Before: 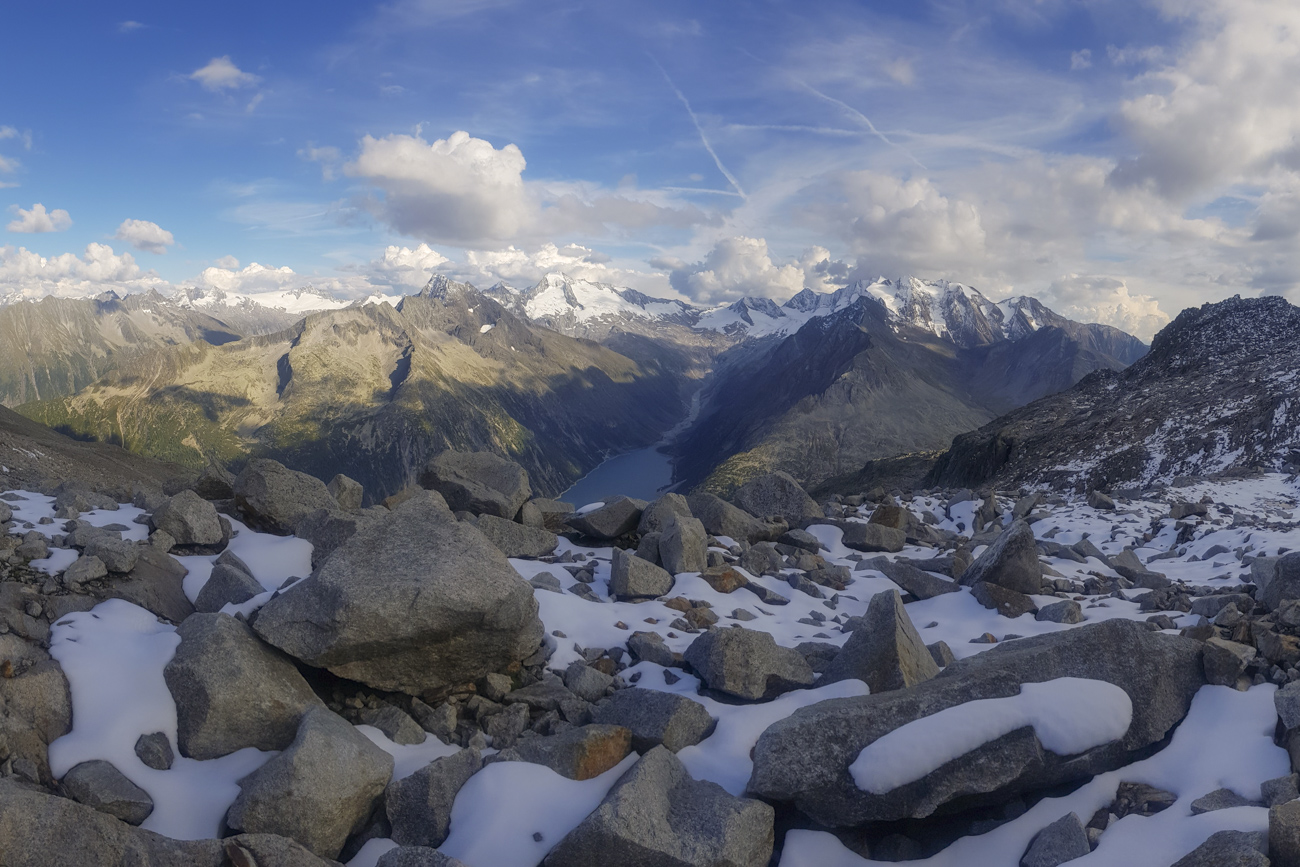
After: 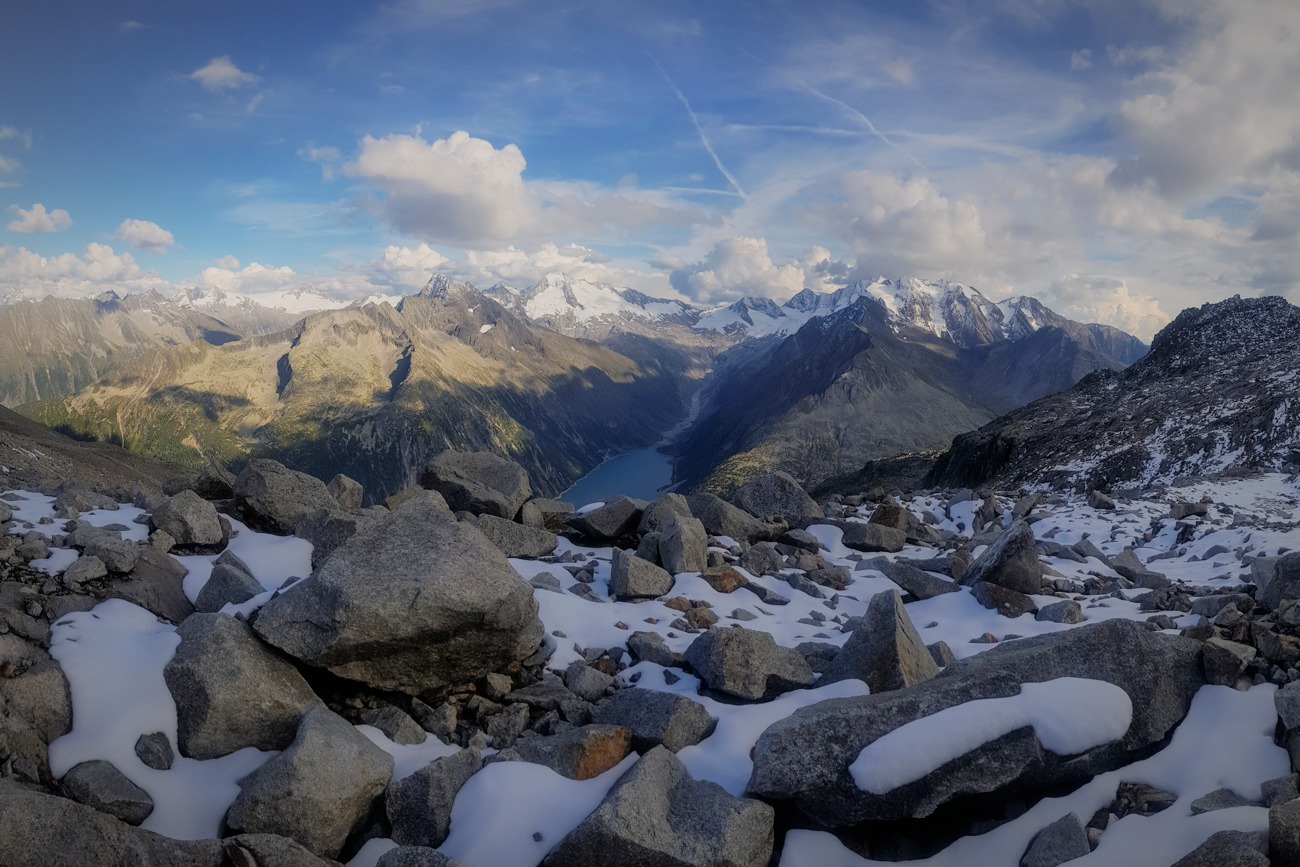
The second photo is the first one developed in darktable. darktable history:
filmic rgb: black relative exposure -7.92 EV, white relative exposure 4.13 EV, threshold 3 EV, hardness 4.02, latitude 51.22%, contrast 1.013, shadows ↔ highlights balance 5.35%, color science v5 (2021), contrast in shadows safe, contrast in highlights safe, enable highlight reconstruction true
vignetting: fall-off radius 70%, automatic ratio true
